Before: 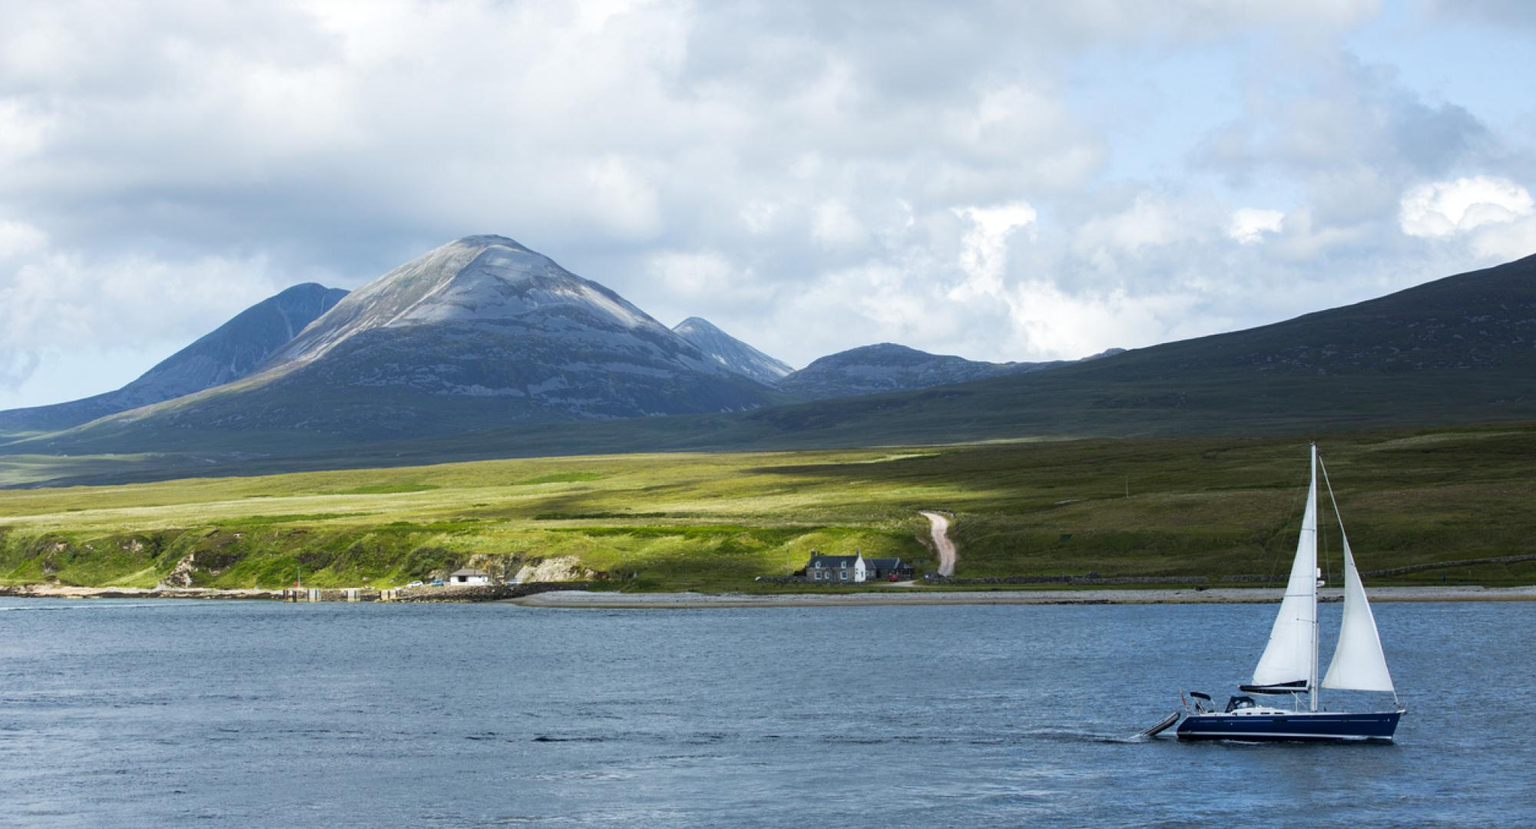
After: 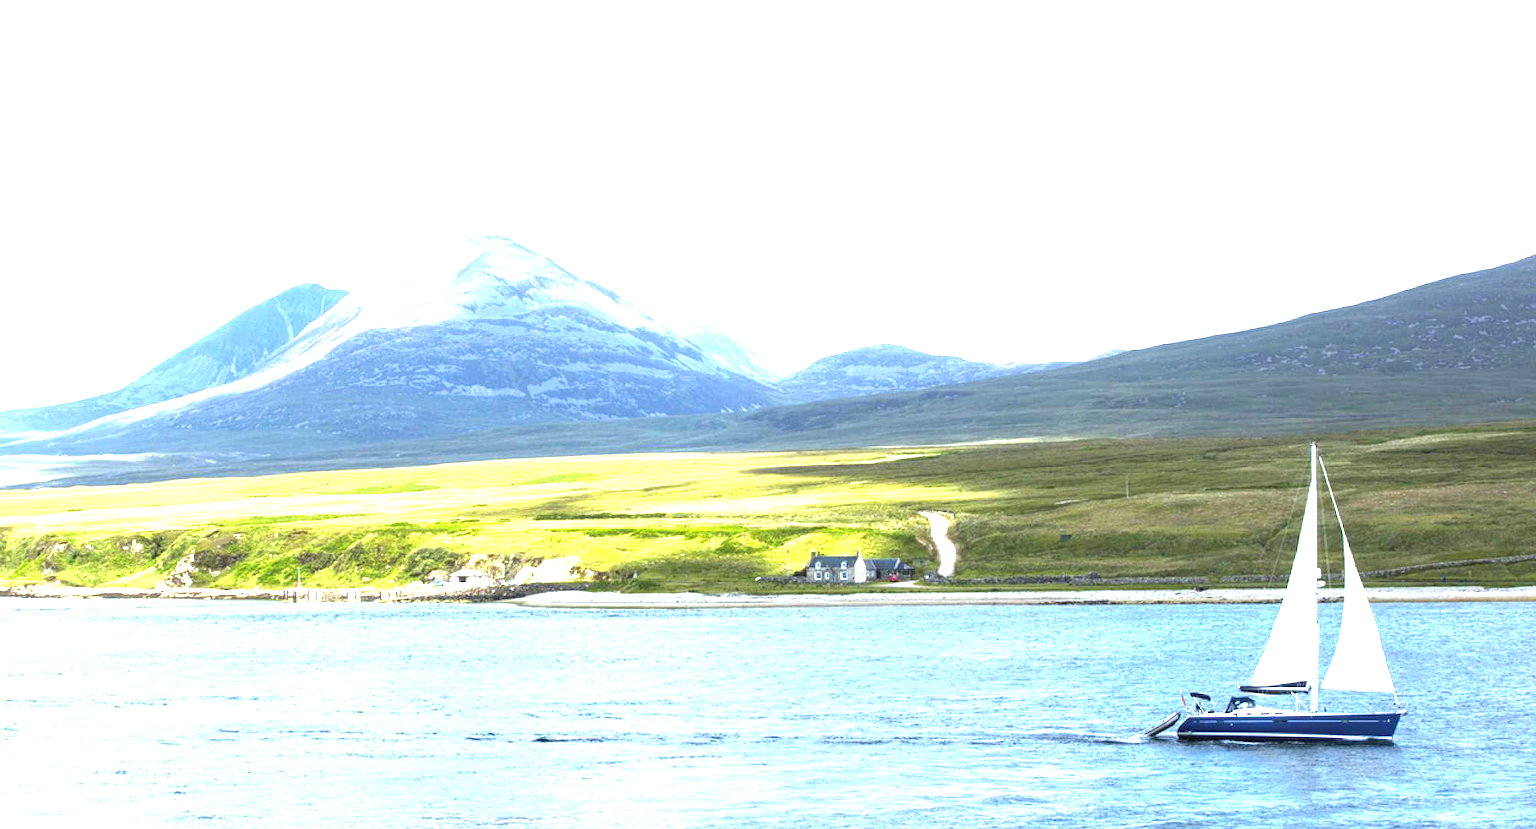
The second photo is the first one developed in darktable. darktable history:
exposure: black level correction 0, exposure 2.104 EV, compensate exposure bias true, compensate highlight preservation false
local contrast: on, module defaults
